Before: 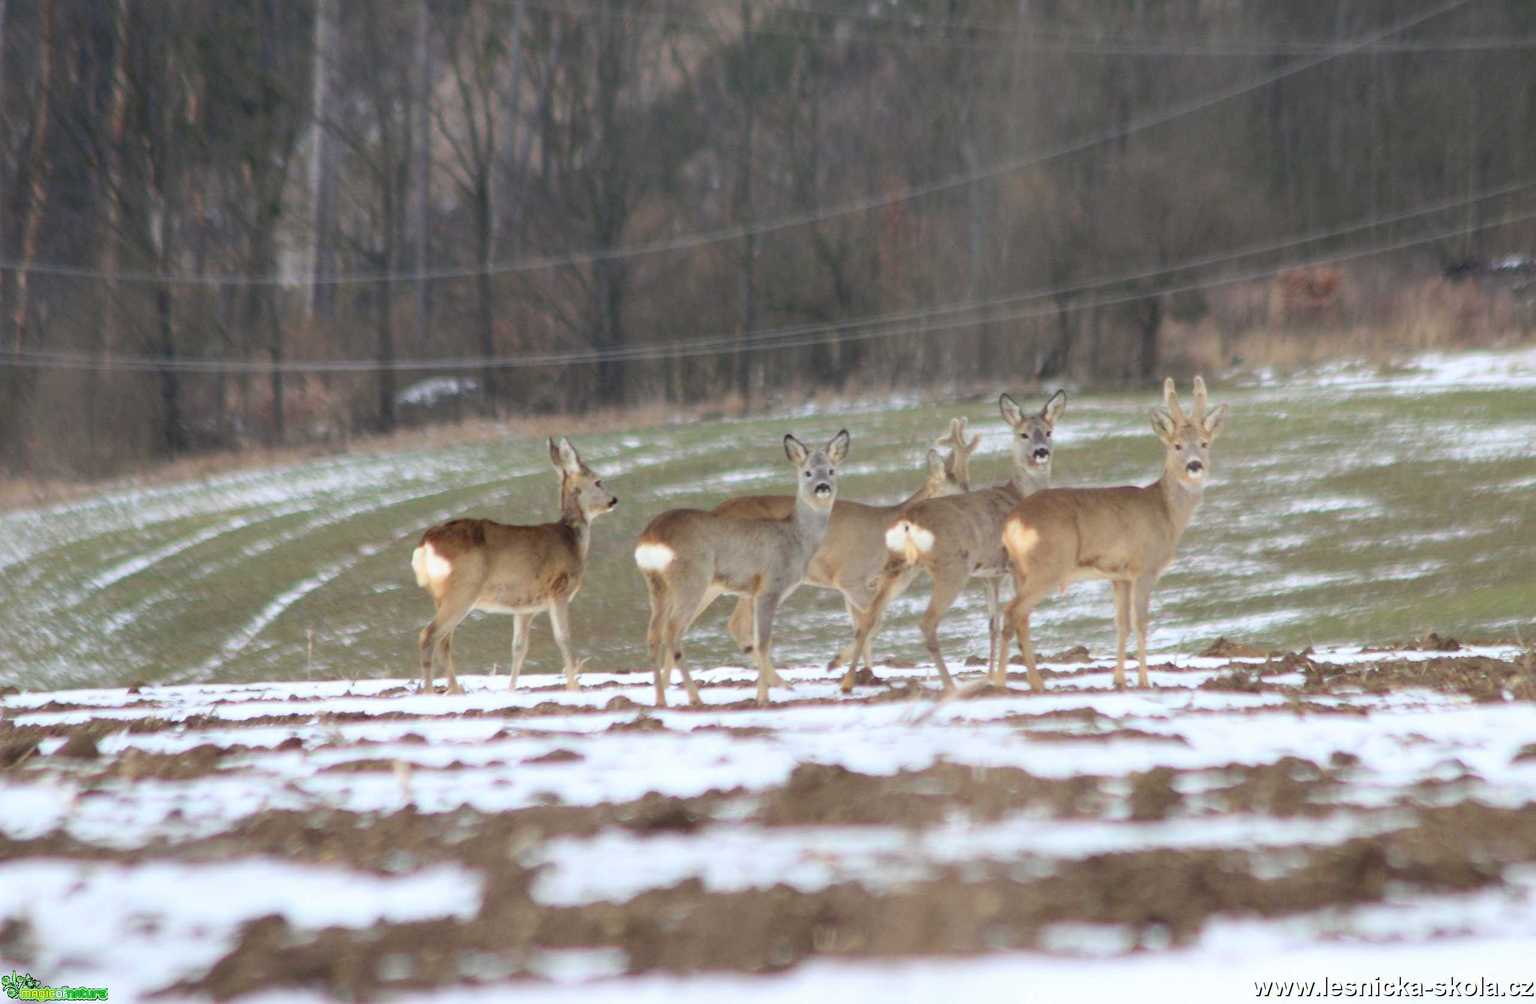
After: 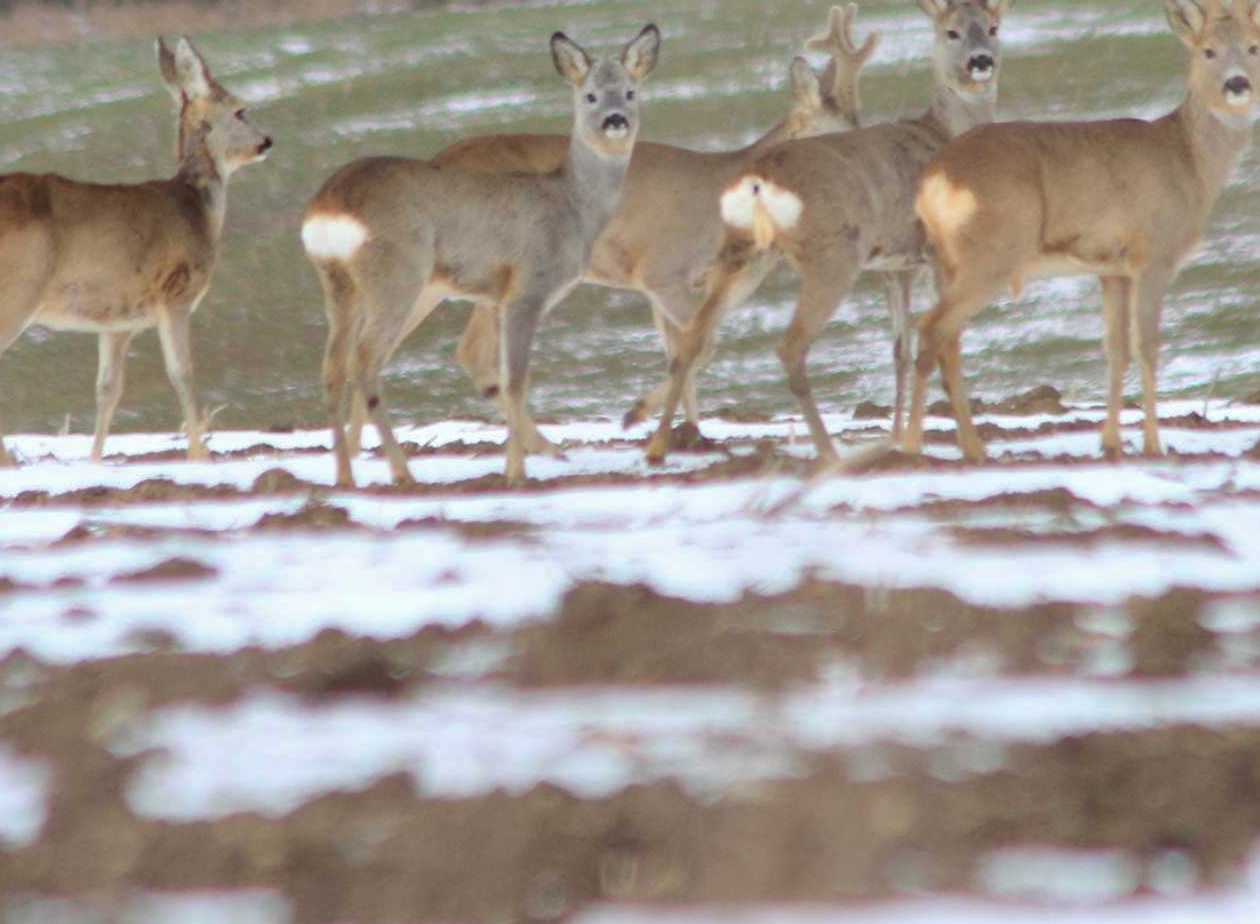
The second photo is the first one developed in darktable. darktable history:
crop: left 29.622%, top 41.392%, right 21.296%, bottom 3.503%
shadows and highlights: on, module defaults
